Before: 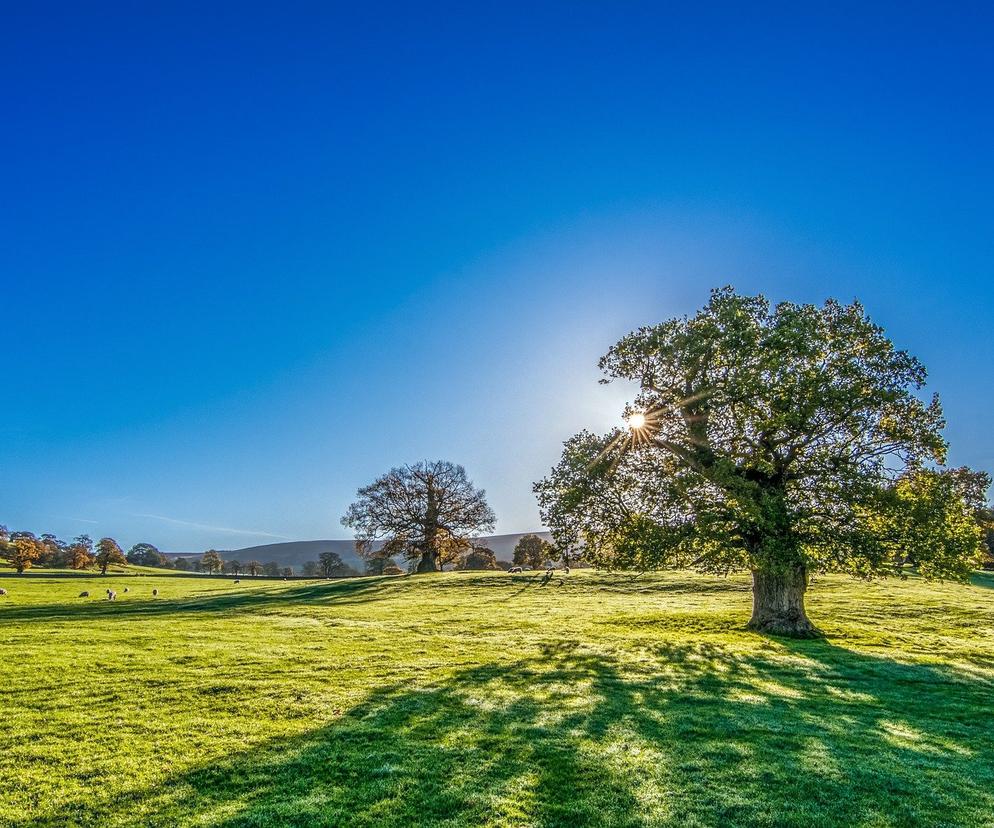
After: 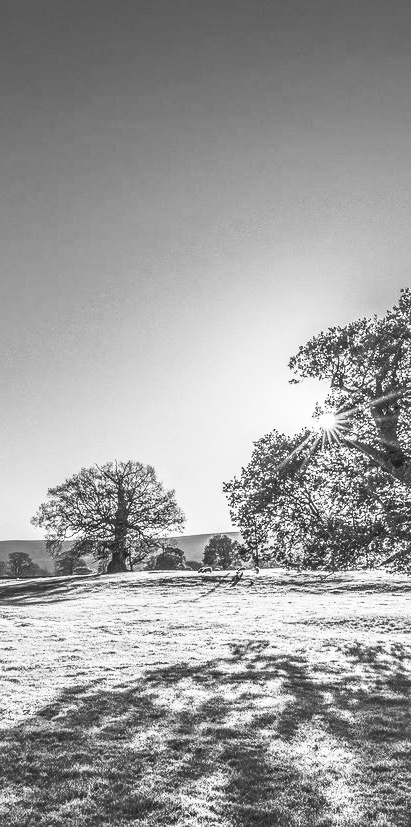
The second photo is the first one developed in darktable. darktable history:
shadows and highlights: on, module defaults
contrast brightness saturation: contrast 0.532, brightness 0.453, saturation -0.999
crop: left 31.238%, right 27.383%
